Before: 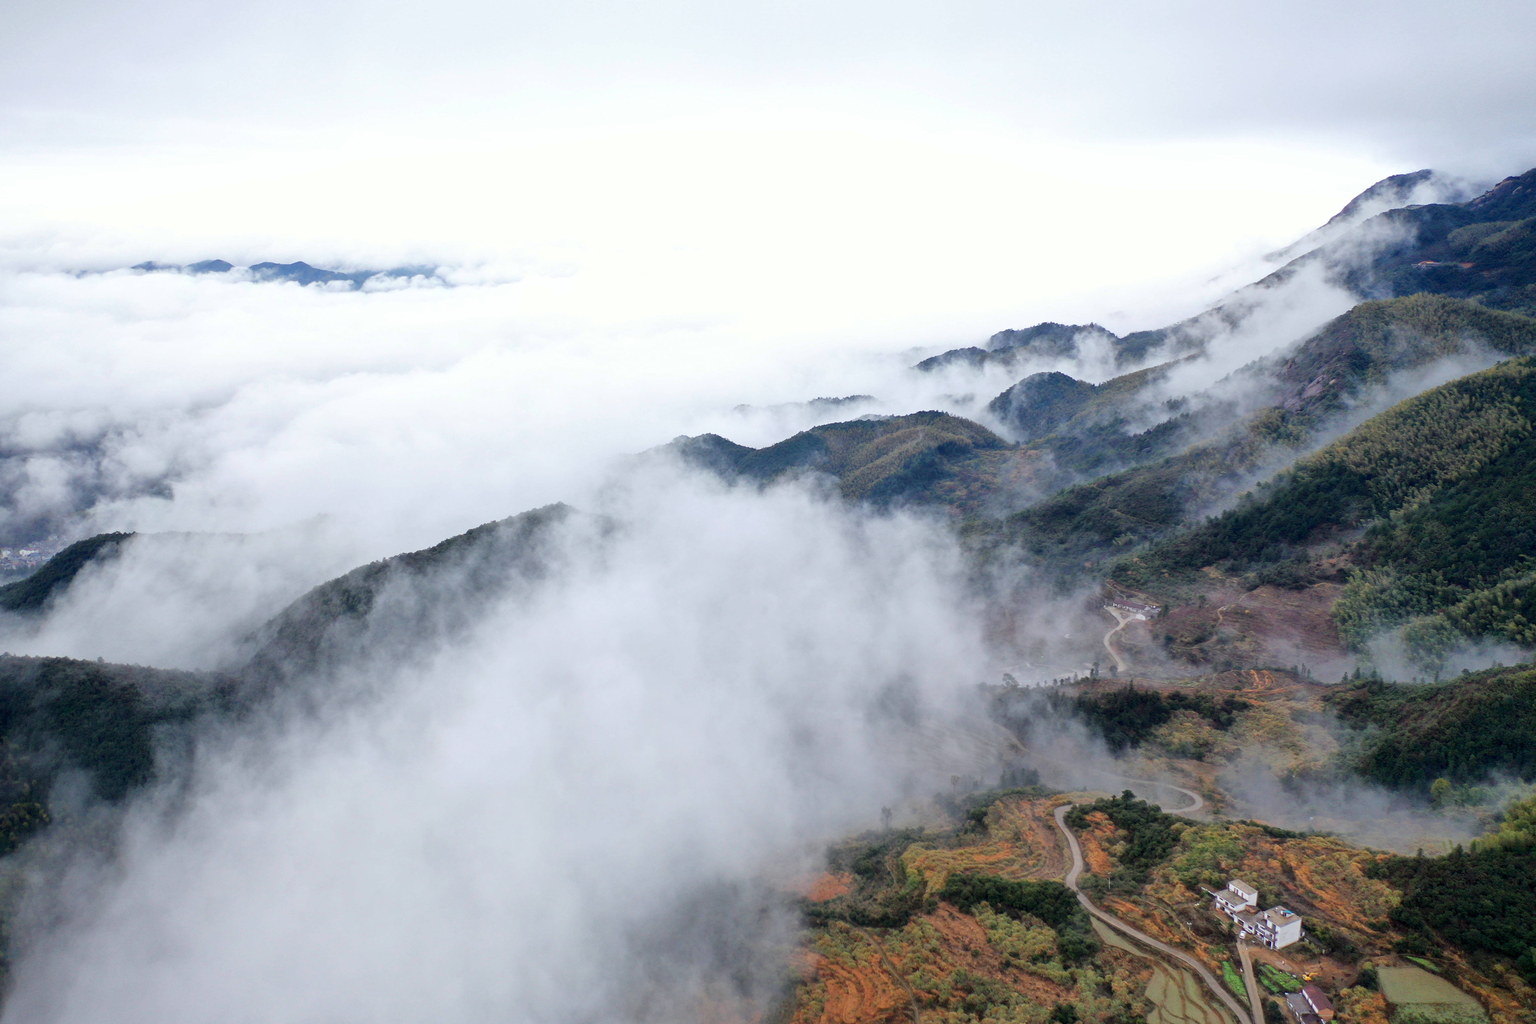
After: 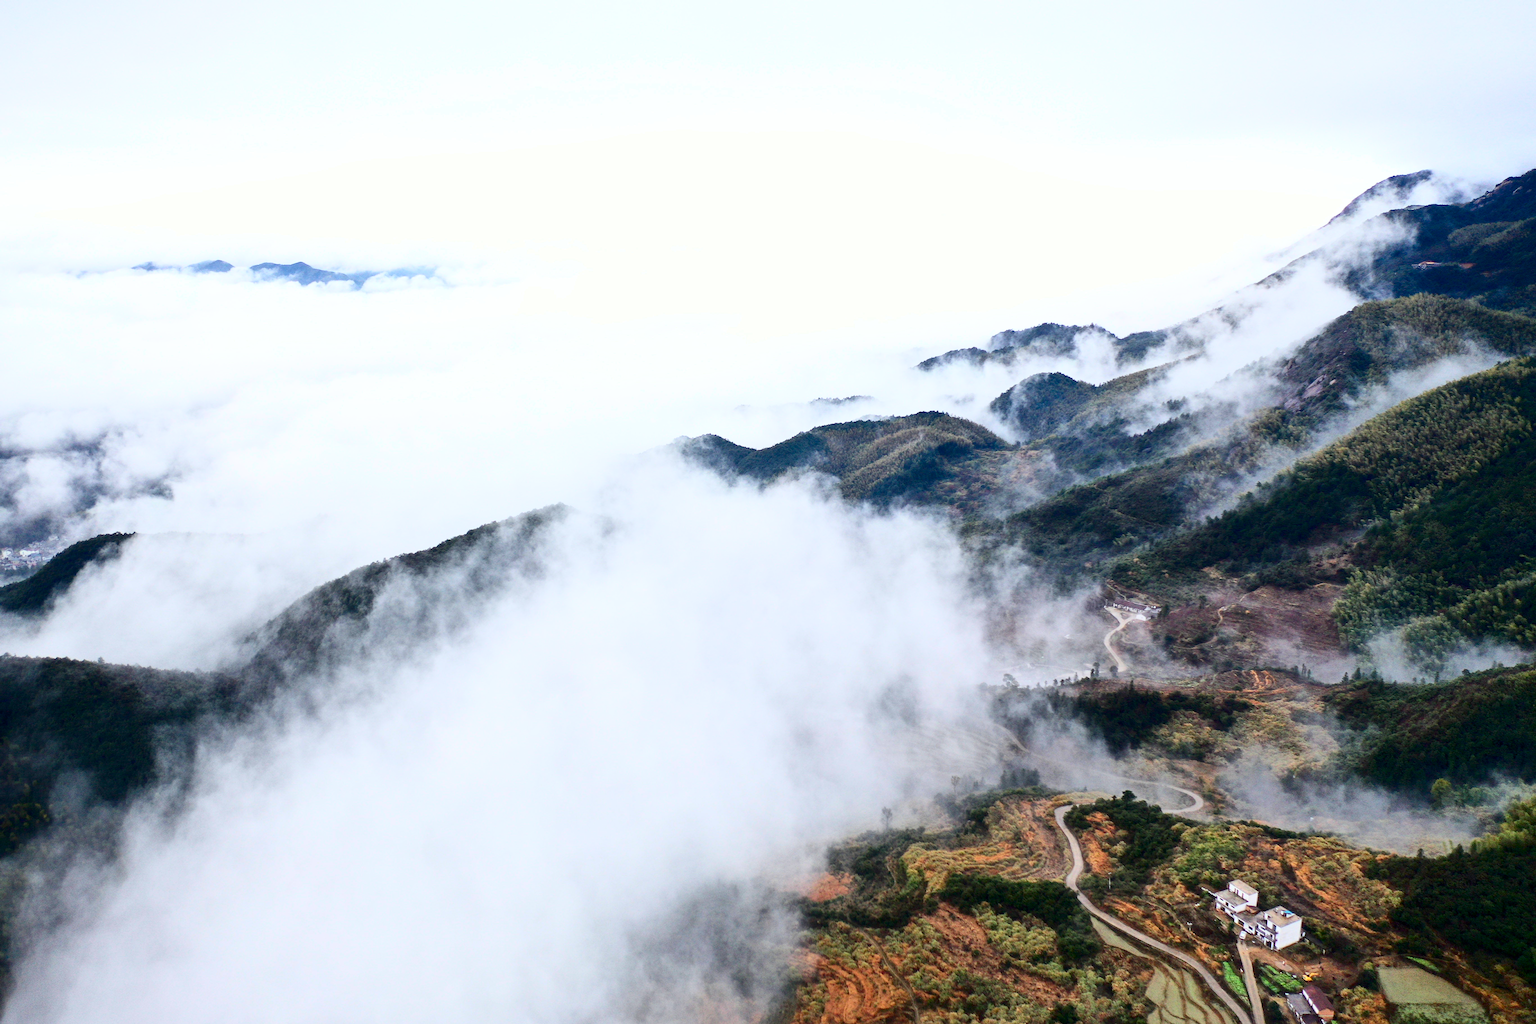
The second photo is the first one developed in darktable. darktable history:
contrast brightness saturation: contrast 0.406, brightness 0.114, saturation 0.211
